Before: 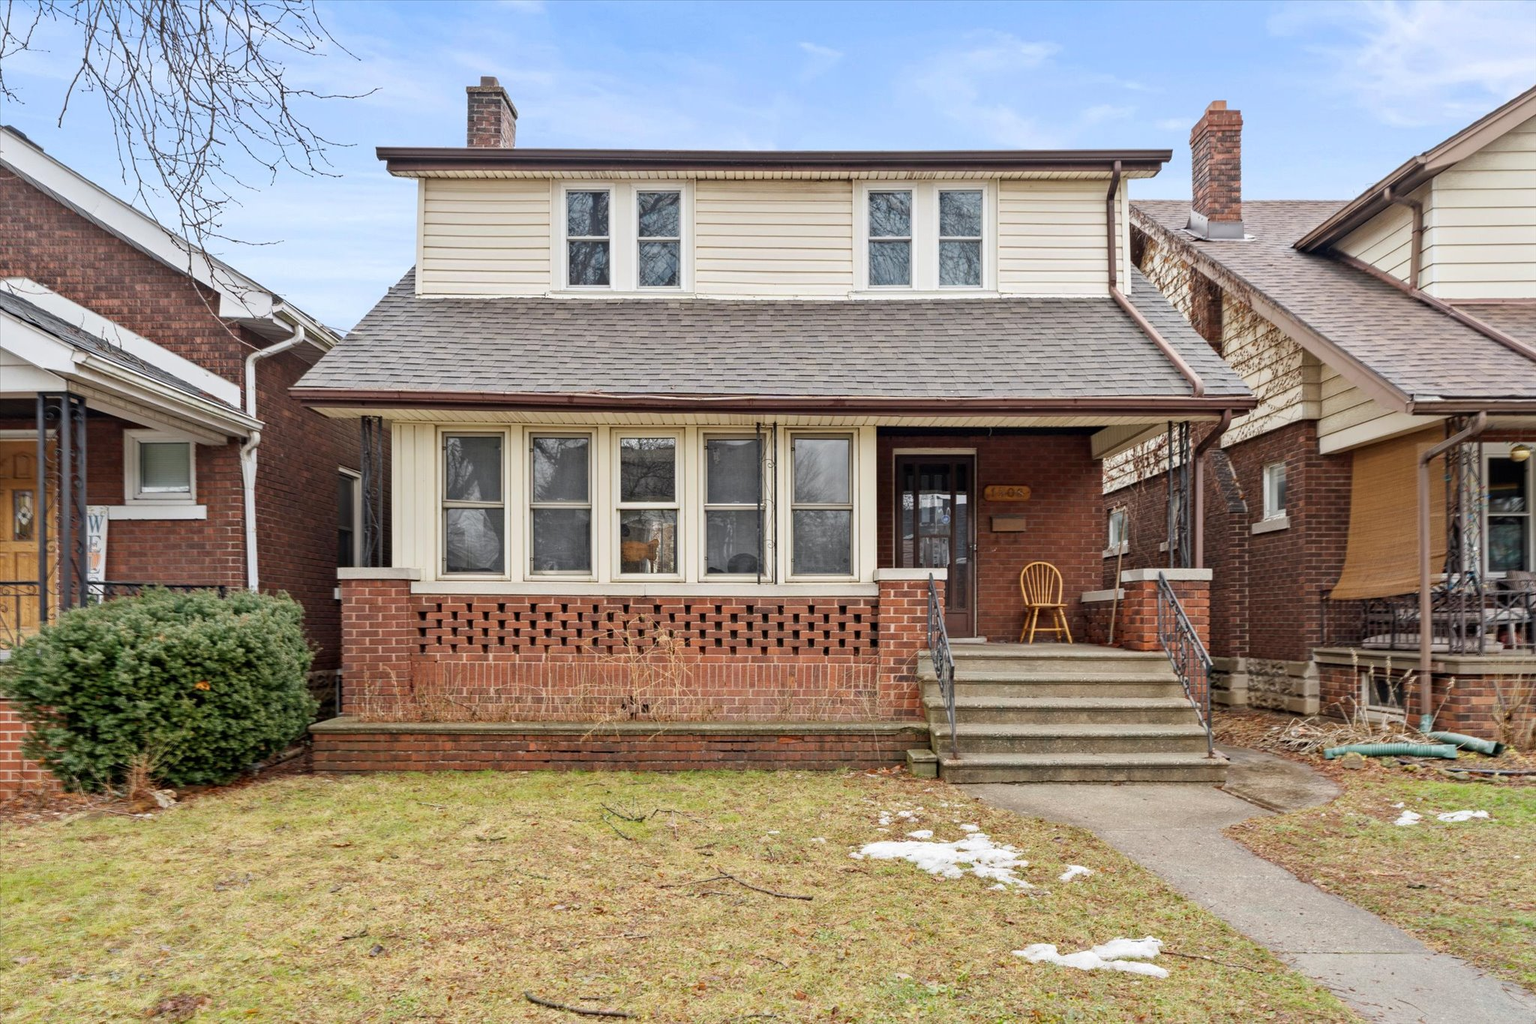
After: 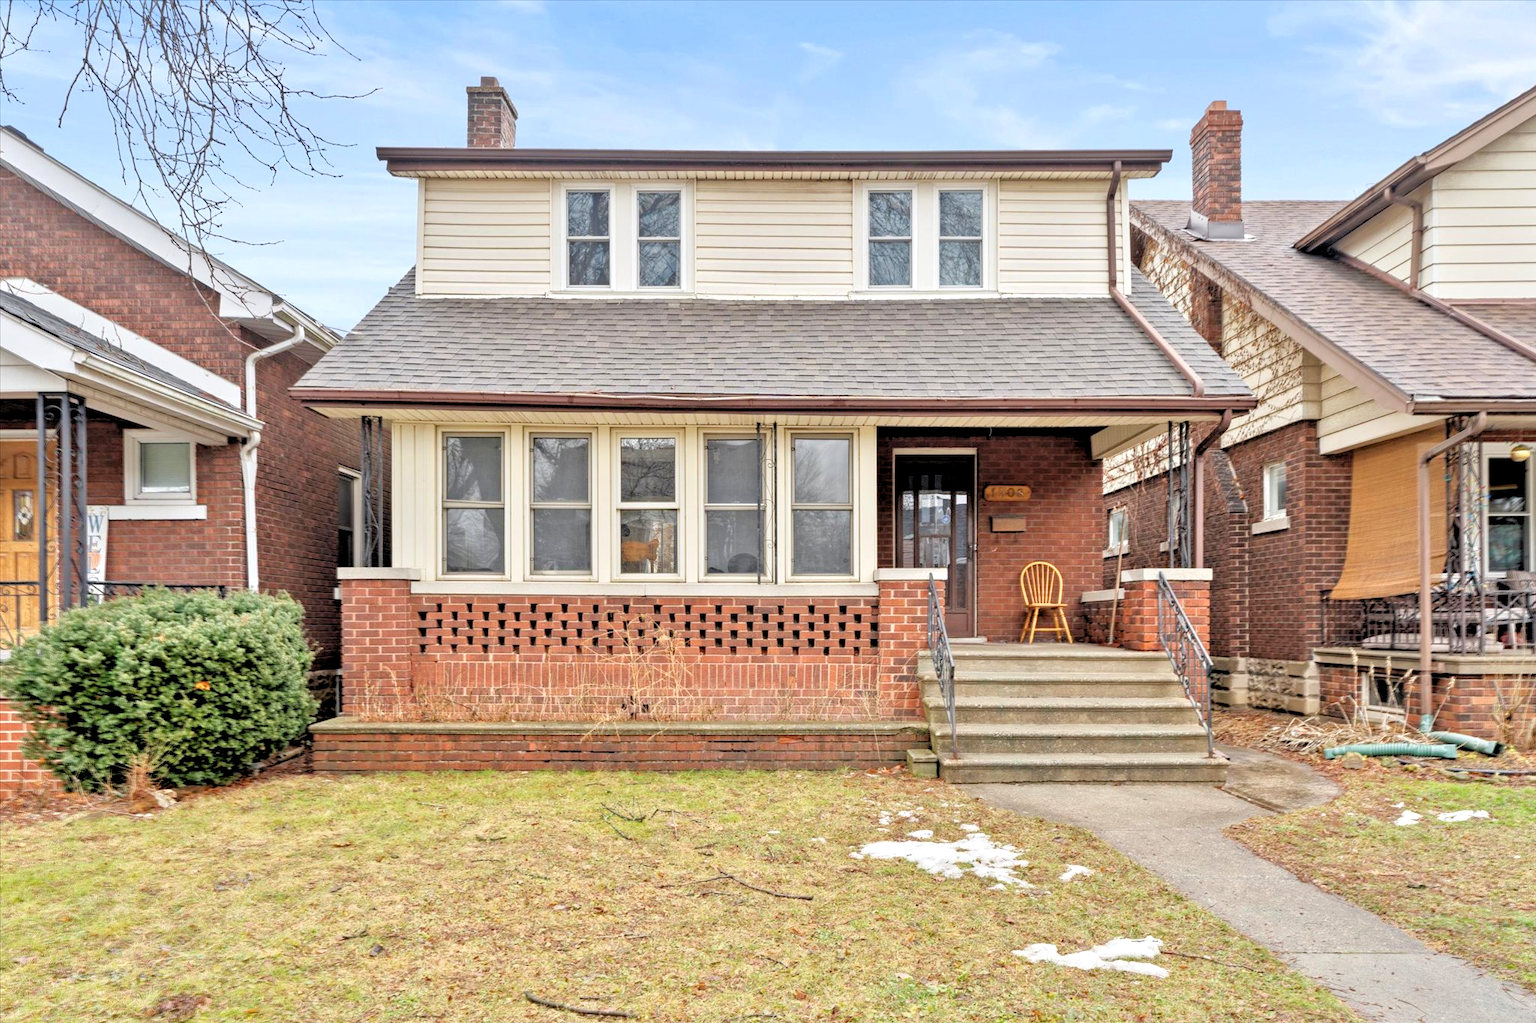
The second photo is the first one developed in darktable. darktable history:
exposure: exposure -0.151 EV, compensate highlight preservation false
rgb levels: levels [[0.01, 0.419, 0.839], [0, 0.5, 1], [0, 0.5, 1]]
tone equalizer: -7 EV 0.15 EV, -6 EV 0.6 EV, -5 EV 1.15 EV, -4 EV 1.33 EV, -3 EV 1.15 EV, -2 EV 0.6 EV, -1 EV 0.15 EV, mask exposure compensation -0.5 EV
